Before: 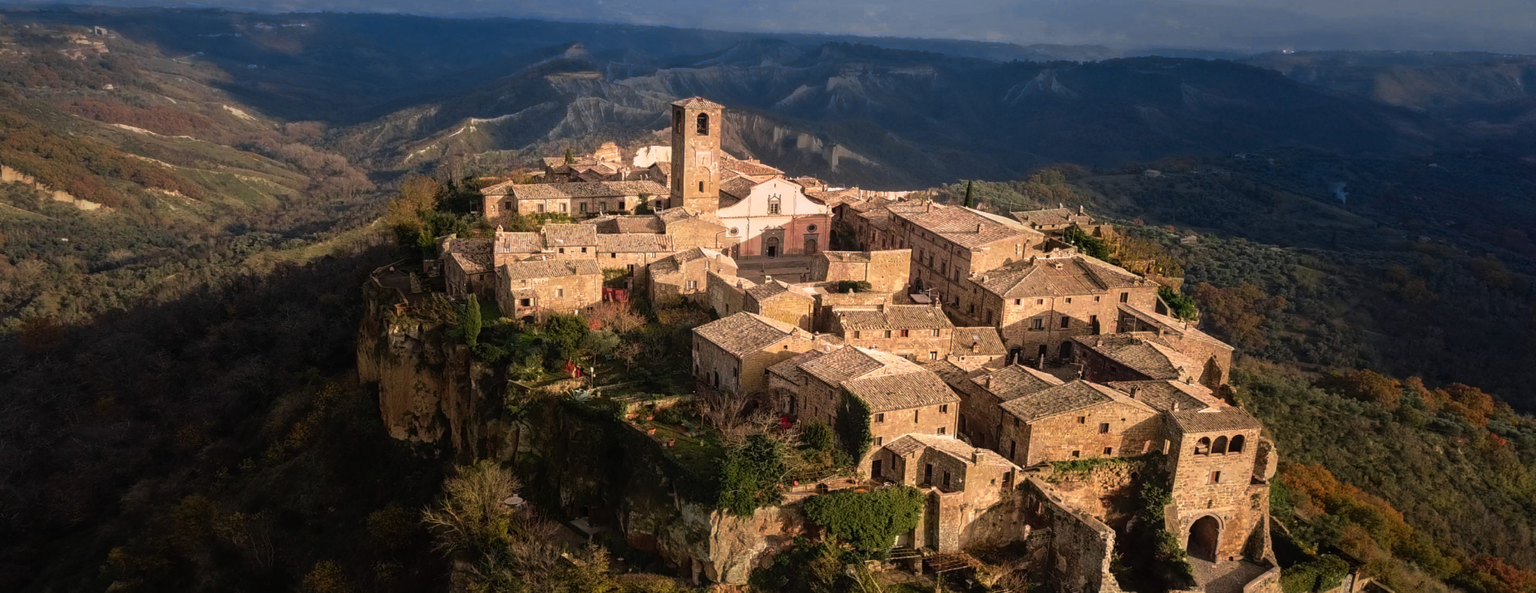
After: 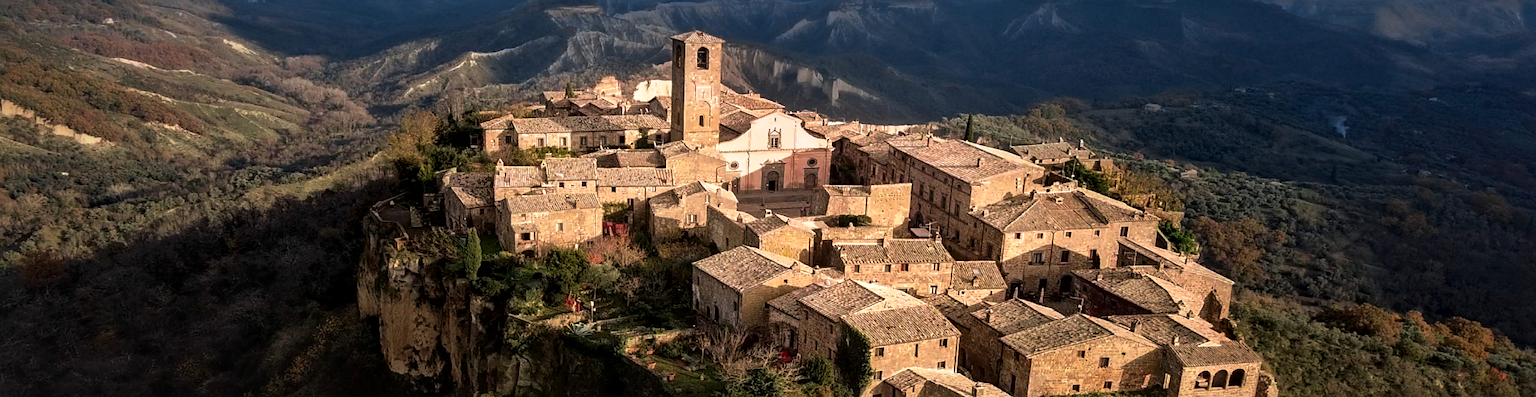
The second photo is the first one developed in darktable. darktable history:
crop: top 11.174%, bottom 21.694%
sharpen: radius 1.454, amount 0.393, threshold 1.547
tone equalizer: on, module defaults
local contrast: mode bilateral grid, contrast 26, coarseness 59, detail 150%, midtone range 0.2
